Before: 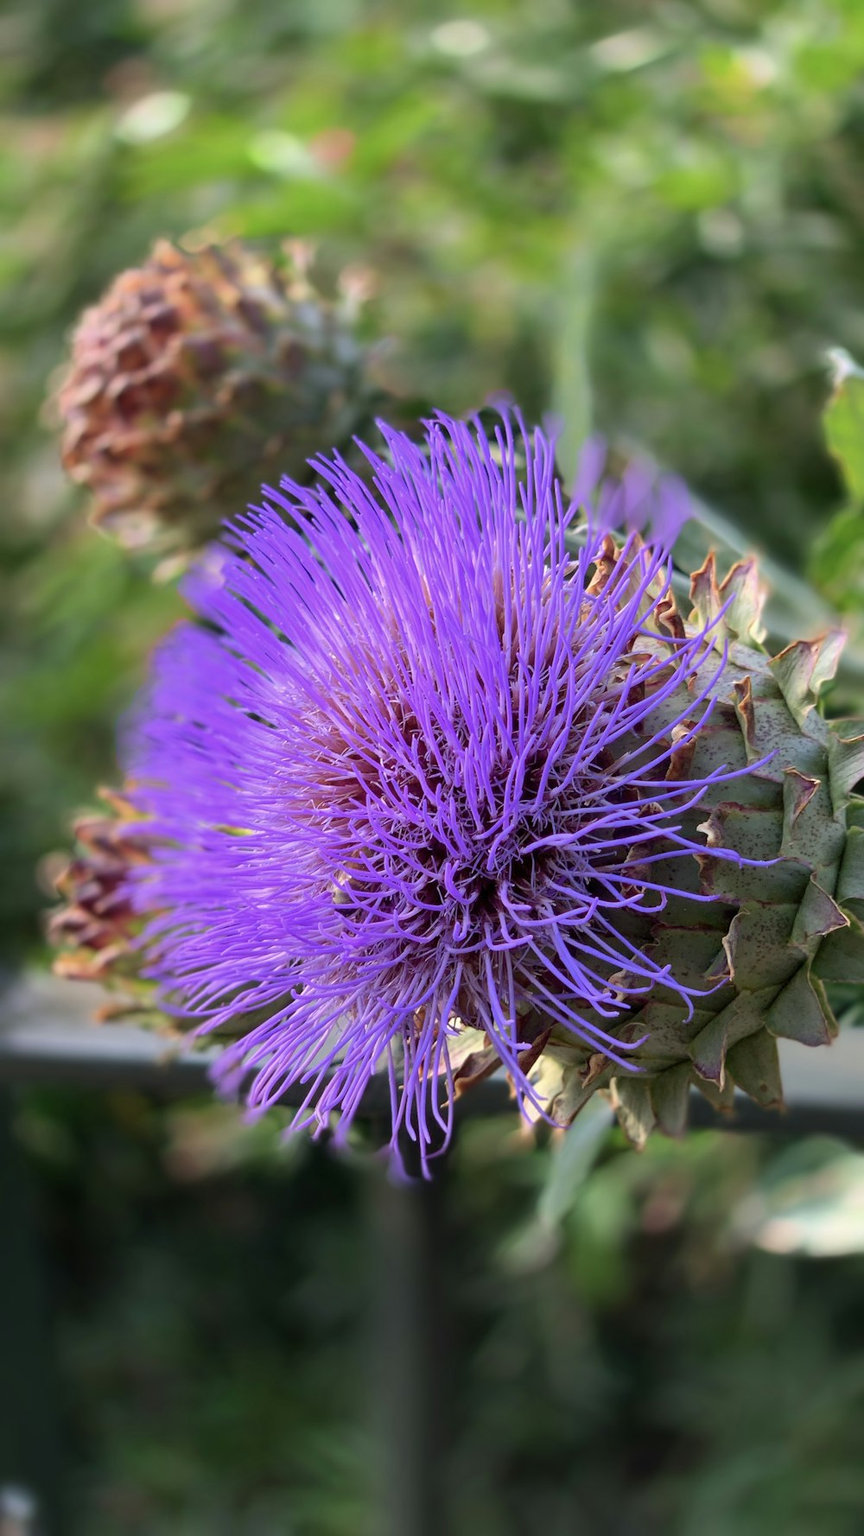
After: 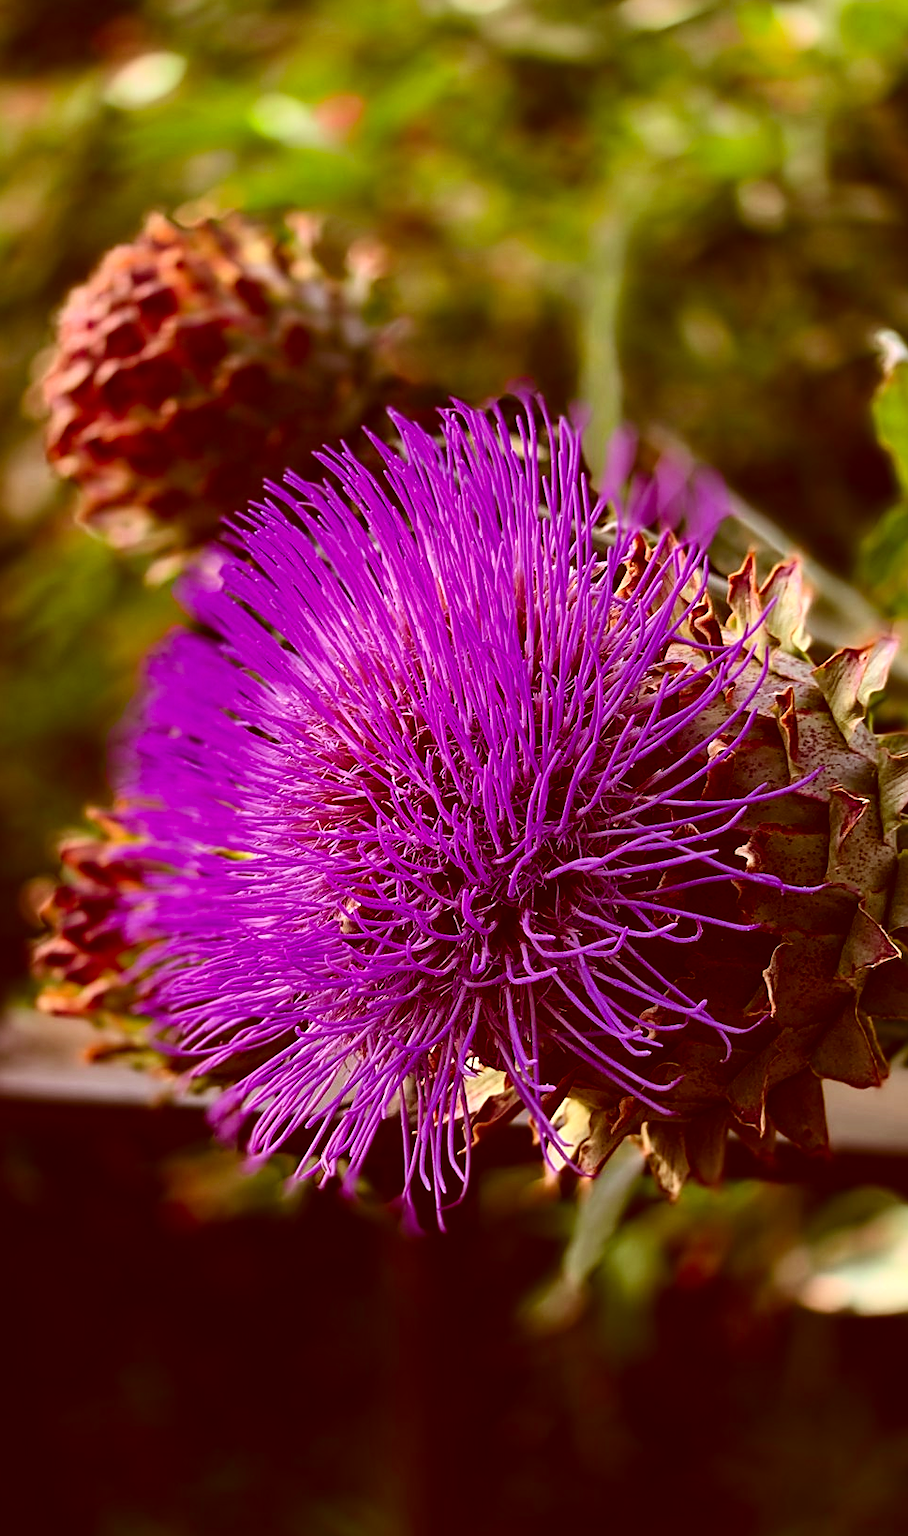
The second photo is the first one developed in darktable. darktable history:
haze removal: compatibility mode true, adaptive false
crop: left 2.299%, top 2.834%, right 0.79%, bottom 4.953%
color correction: highlights a* 9.17, highlights b* 8.94, shadows a* 39.67, shadows b* 39.95, saturation 0.817
sharpen: on, module defaults
contrast brightness saturation: contrast 0.219, brightness -0.191, saturation 0.237
